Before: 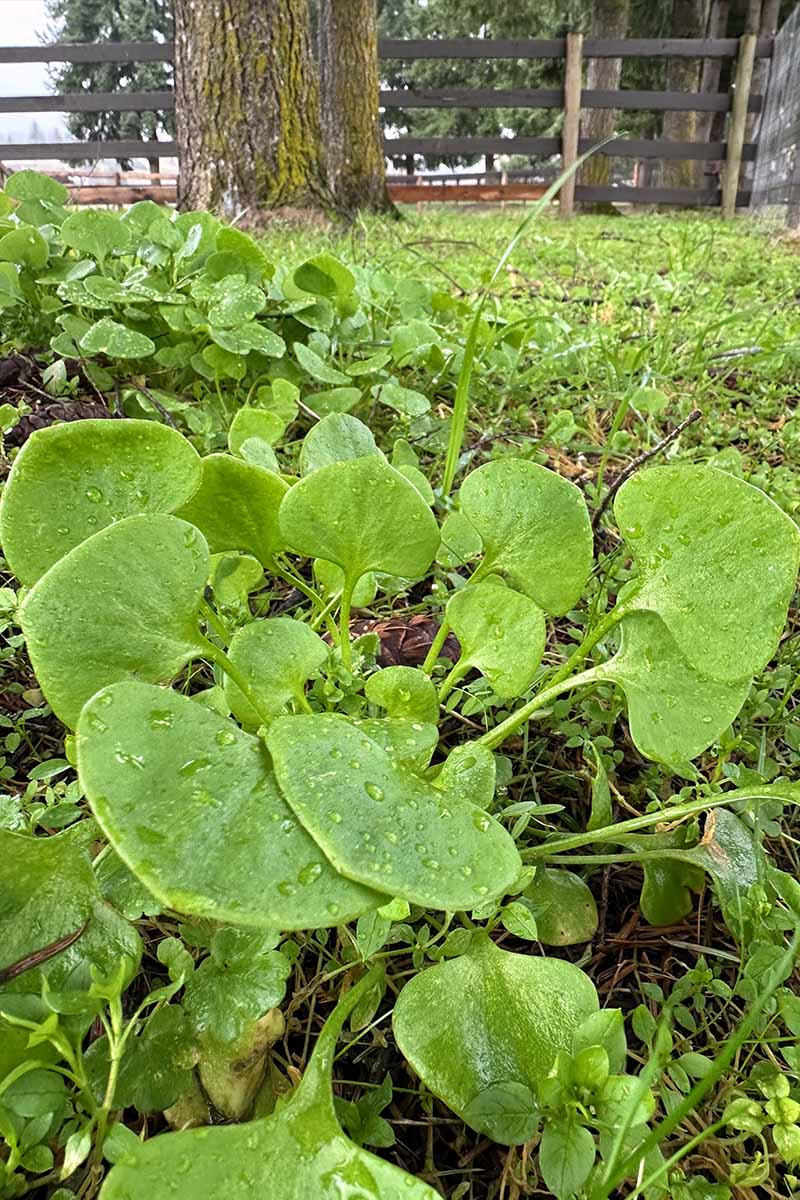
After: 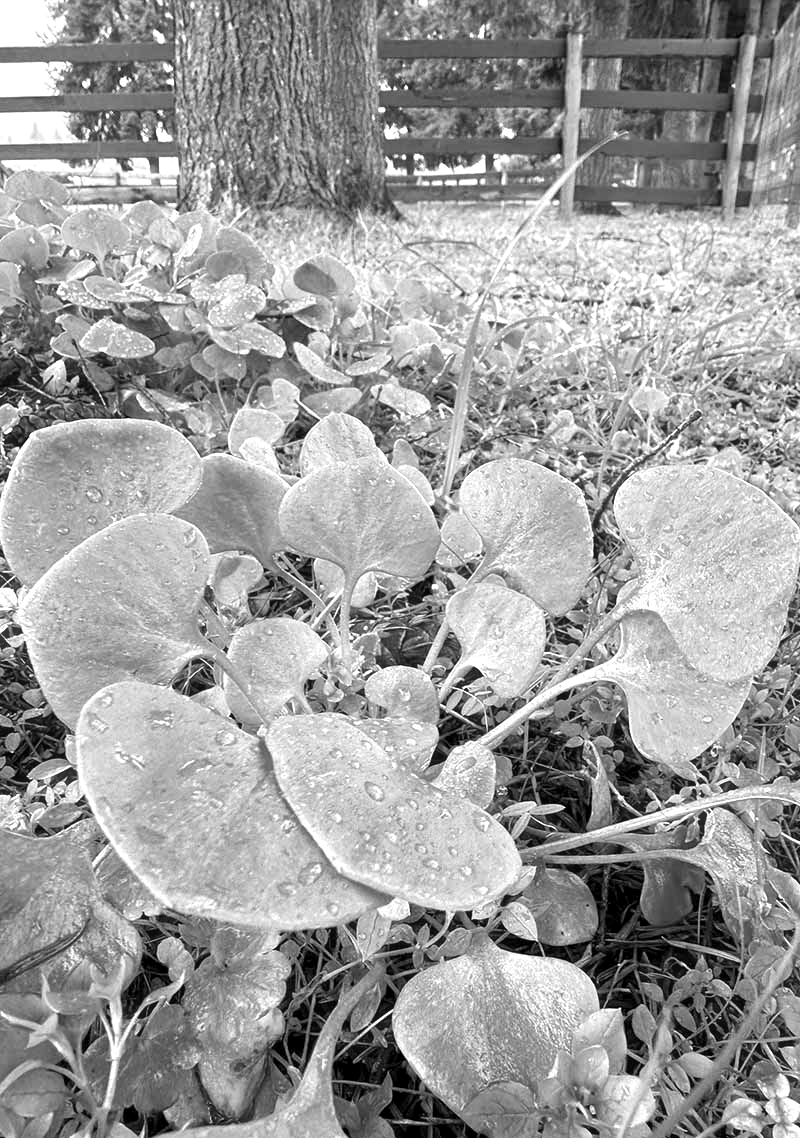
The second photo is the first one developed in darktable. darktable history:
crop and rotate: top 0%, bottom 5.097%
color correction: highlights a* -0.137, highlights b* -5.91, shadows a* -0.137, shadows b* -0.137
haze removal: strength -0.05
monochrome: a 32, b 64, size 2.3
exposure: black level correction 0, exposure 0.5 EV, compensate highlight preservation false
